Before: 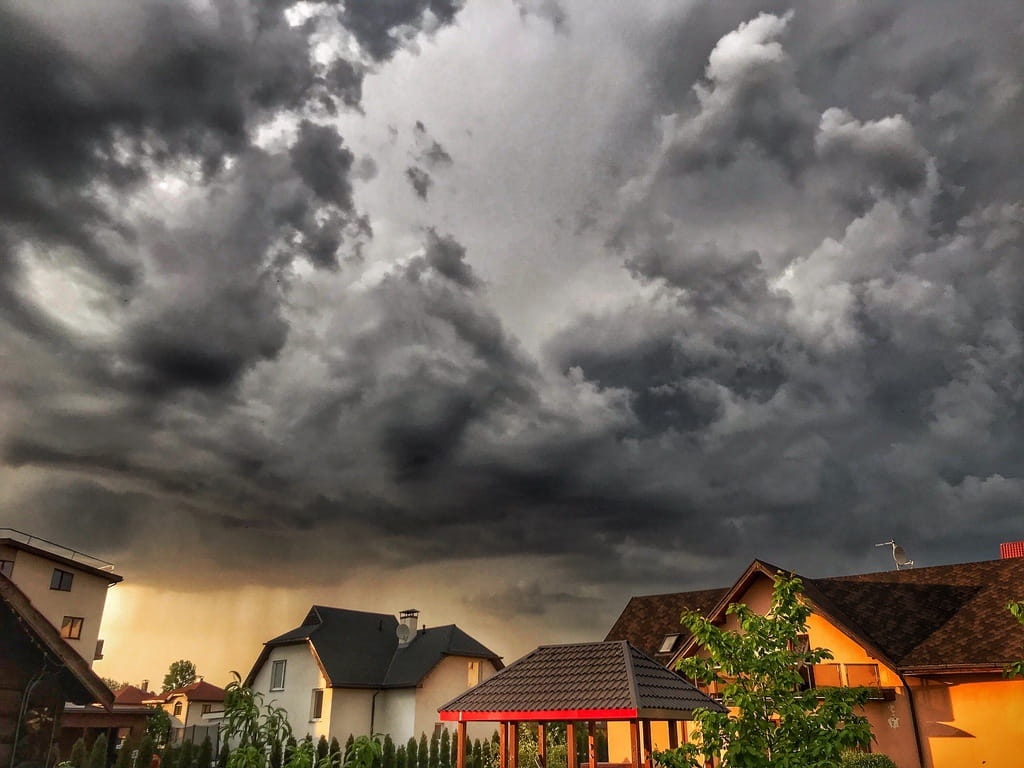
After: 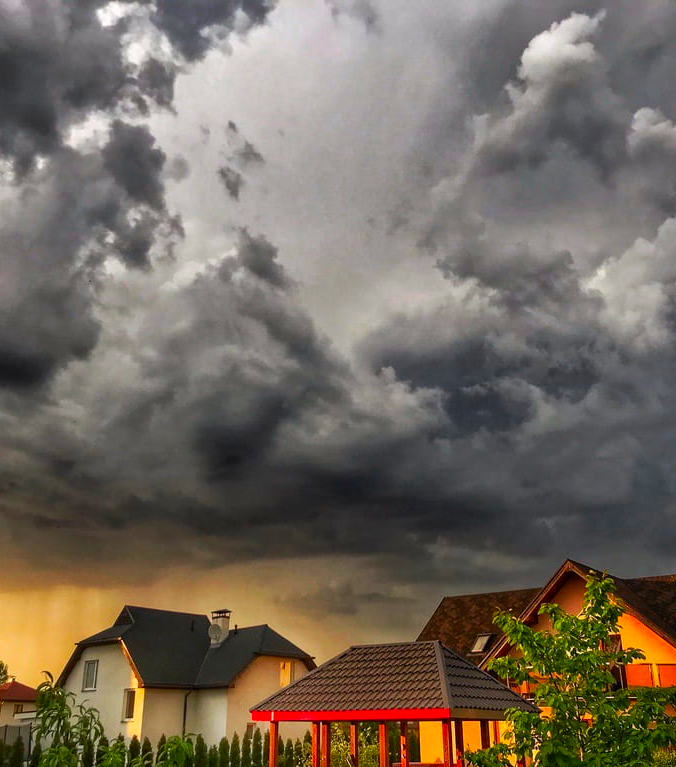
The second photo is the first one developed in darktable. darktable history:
color balance rgb: global vibrance 1%, saturation formula JzAzBz (2021)
crop and rotate: left 18.442%, right 15.508%
contrast brightness saturation: saturation 0.5
